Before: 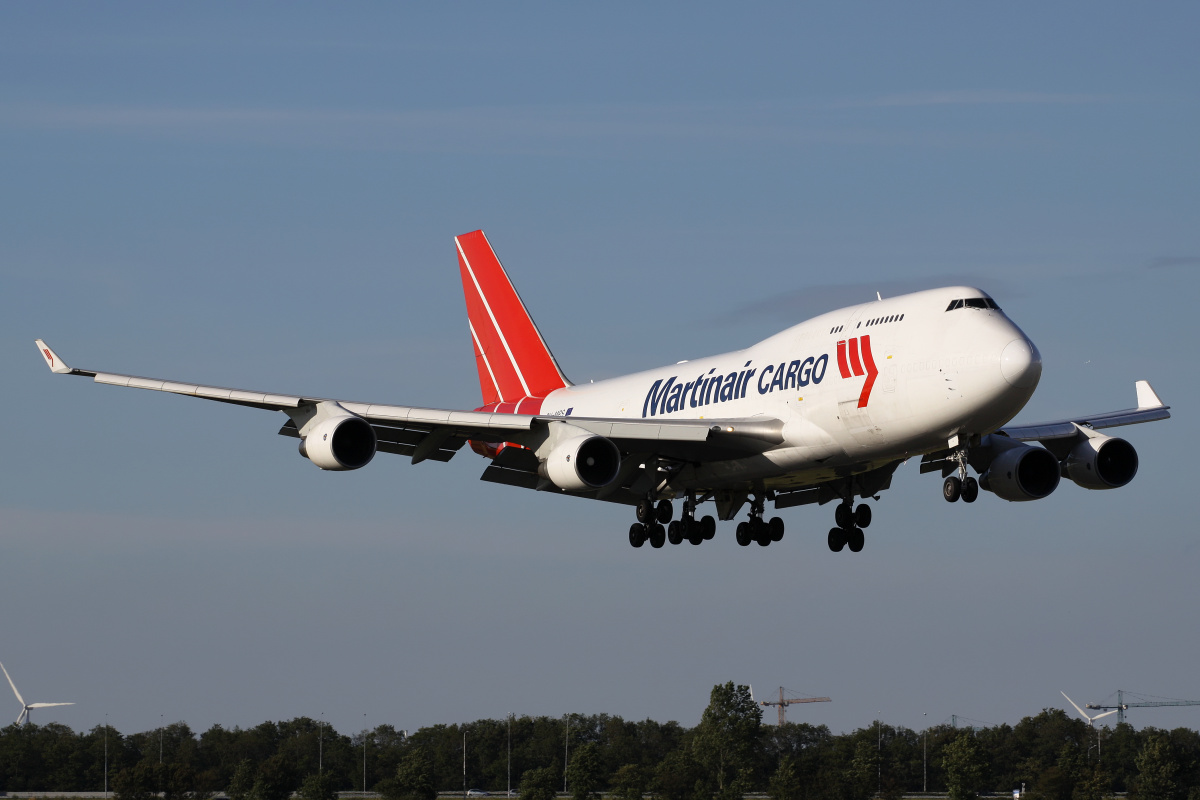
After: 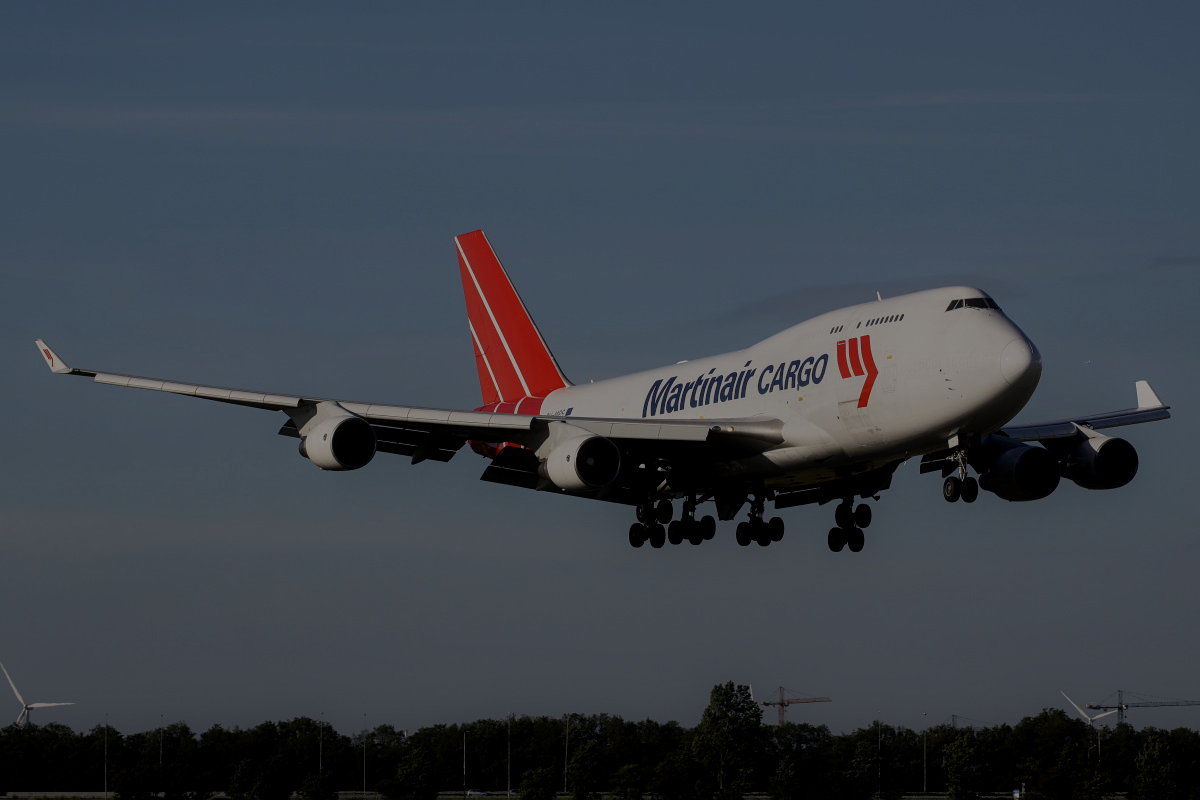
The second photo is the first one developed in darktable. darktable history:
tone equalizer: -8 EV -2 EV, -7 EV -2 EV, -6 EV -2 EV, -5 EV -2 EV, -4 EV -2 EV, -3 EV -2 EV, -2 EV -2 EV, -1 EV -1.63 EV, +0 EV -2 EV
local contrast: on, module defaults
contrast equalizer: y [[0.5, 0.488, 0.462, 0.461, 0.491, 0.5], [0.5 ×6], [0.5 ×6], [0 ×6], [0 ×6]]
